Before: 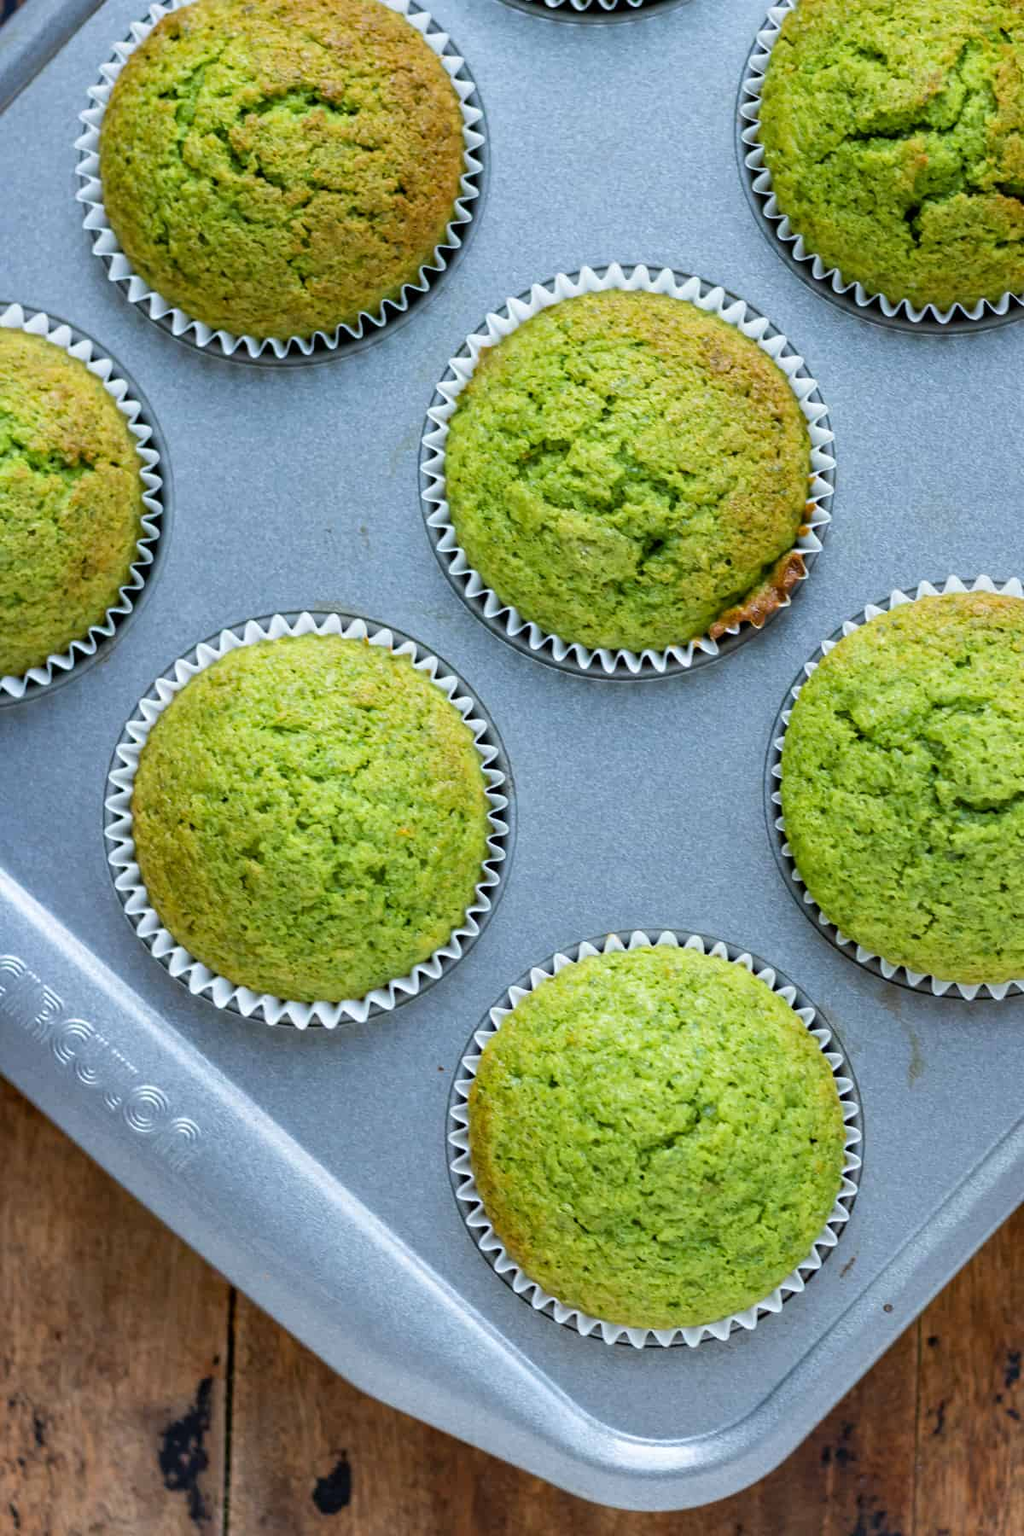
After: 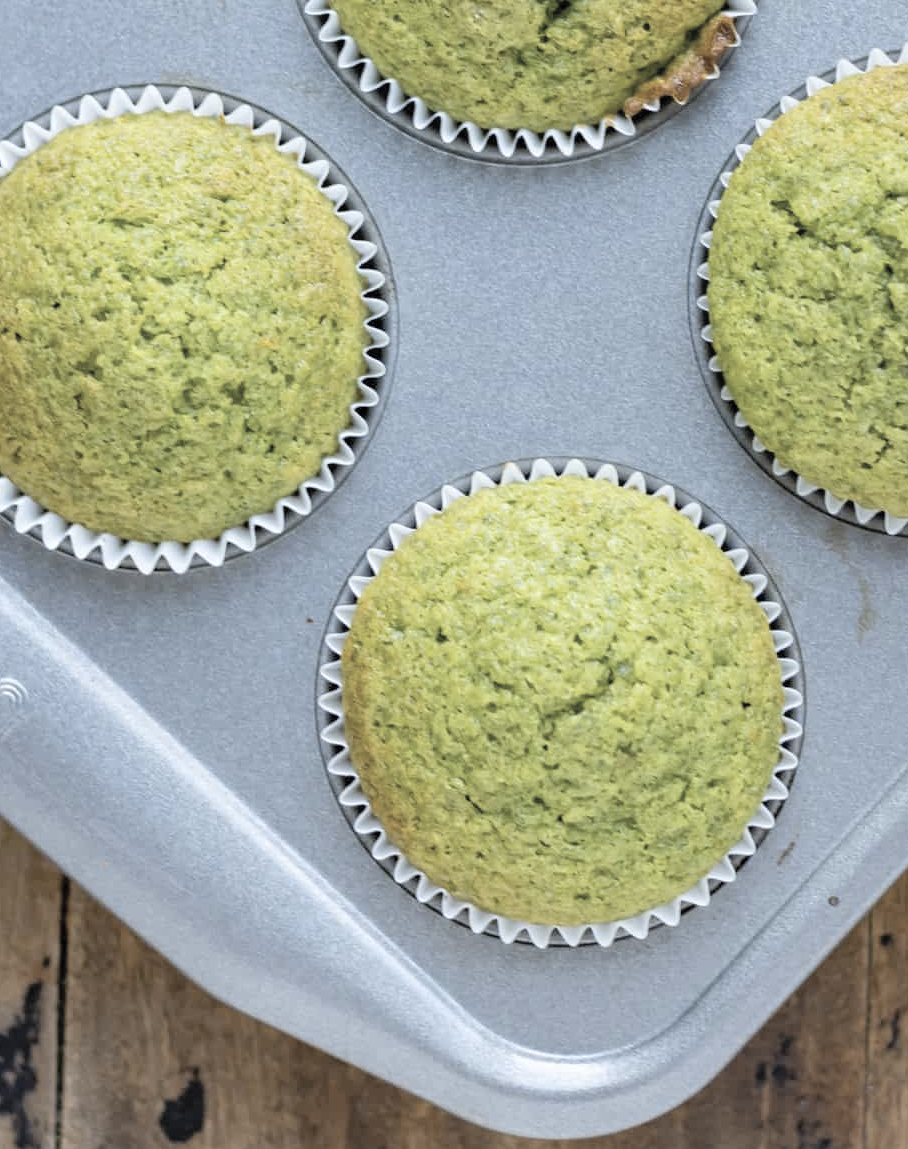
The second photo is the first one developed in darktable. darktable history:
contrast brightness saturation: brightness 0.18, saturation -0.5
crop and rotate: left 17.299%, top 35.115%, right 7.015%, bottom 1.024%
color contrast: green-magenta contrast 0.85, blue-yellow contrast 1.25, unbound 0
